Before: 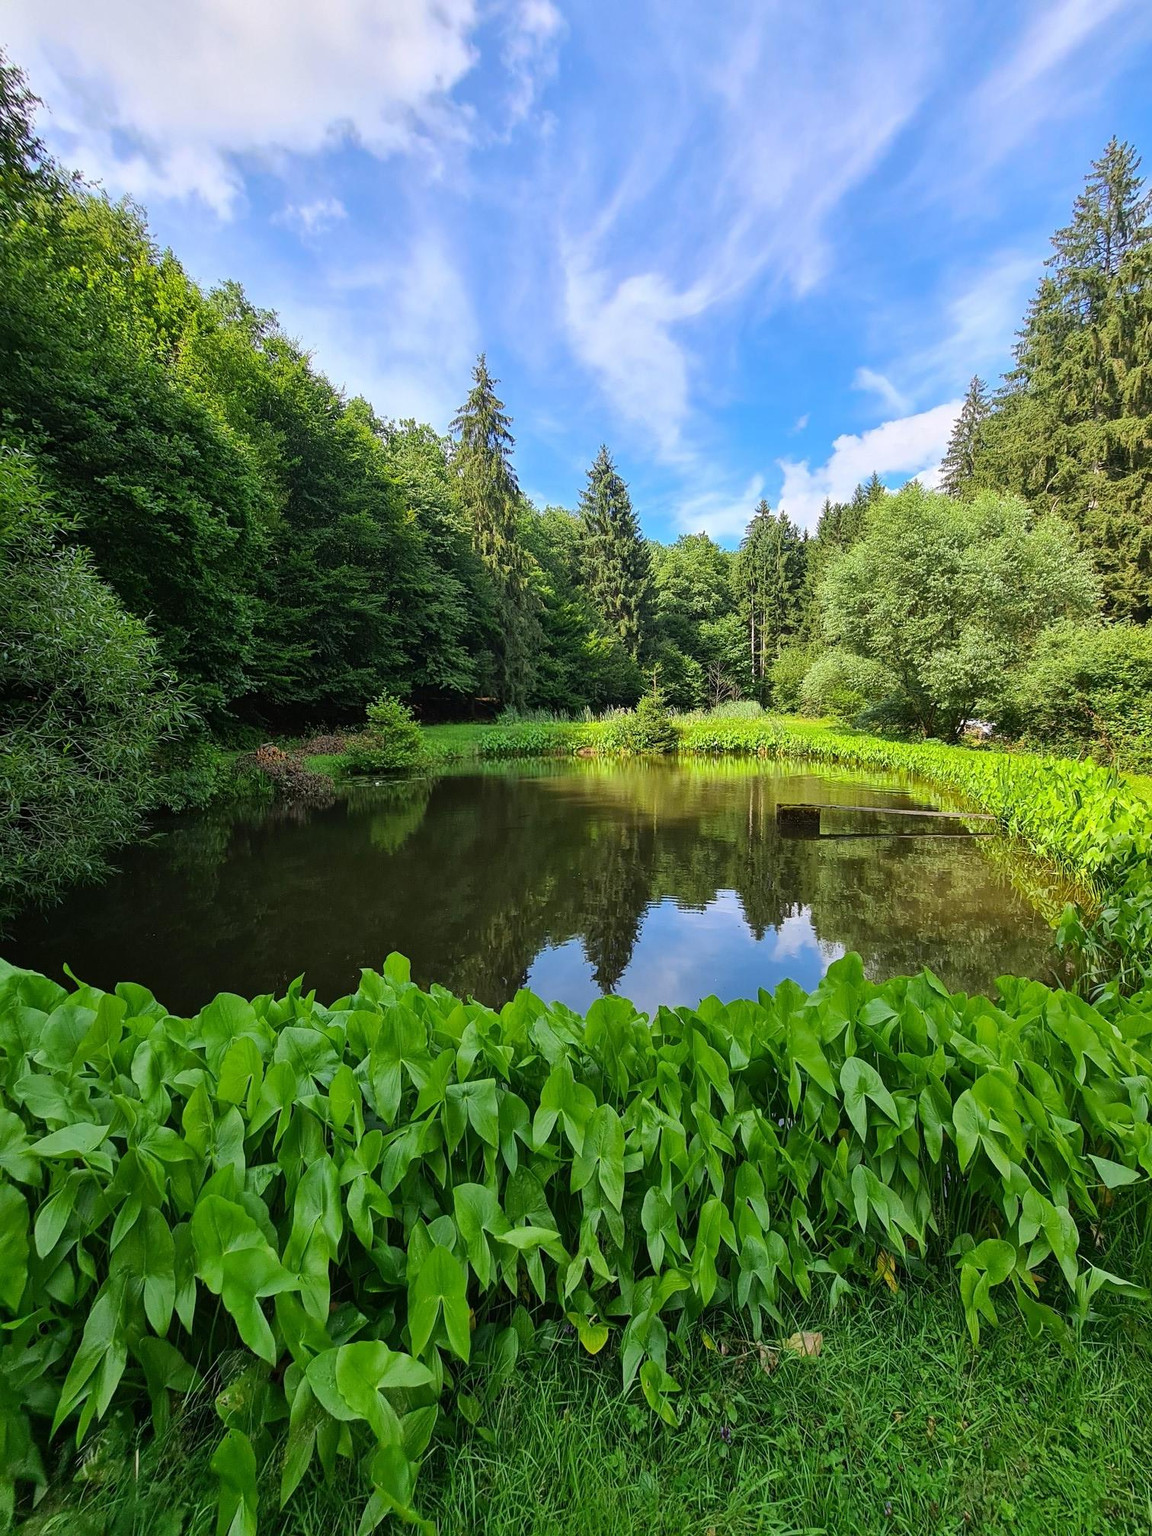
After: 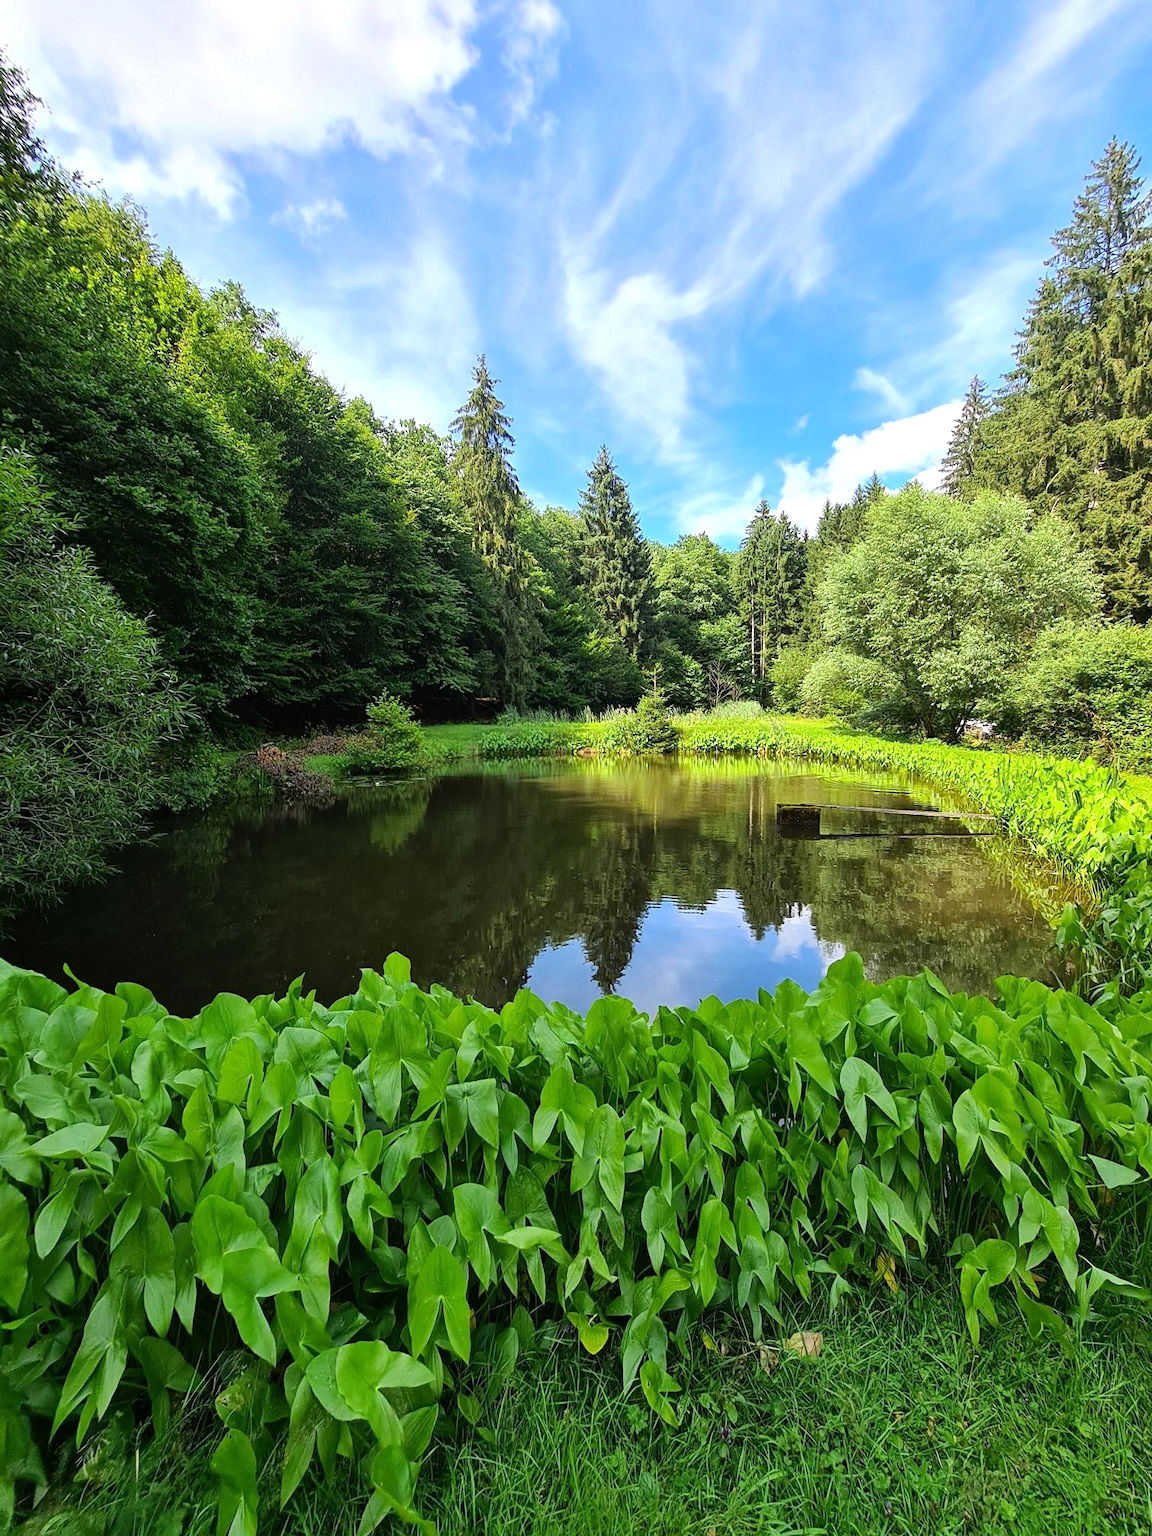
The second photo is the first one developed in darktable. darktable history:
tone equalizer: -8 EV -0.424 EV, -7 EV -0.387 EV, -6 EV -0.337 EV, -5 EV -0.232 EV, -3 EV 0.193 EV, -2 EV 0.317 EV, -1 EV 0.381 EV, +0 EV 0.406 EV, luminance estimator HSV value / RGB max
